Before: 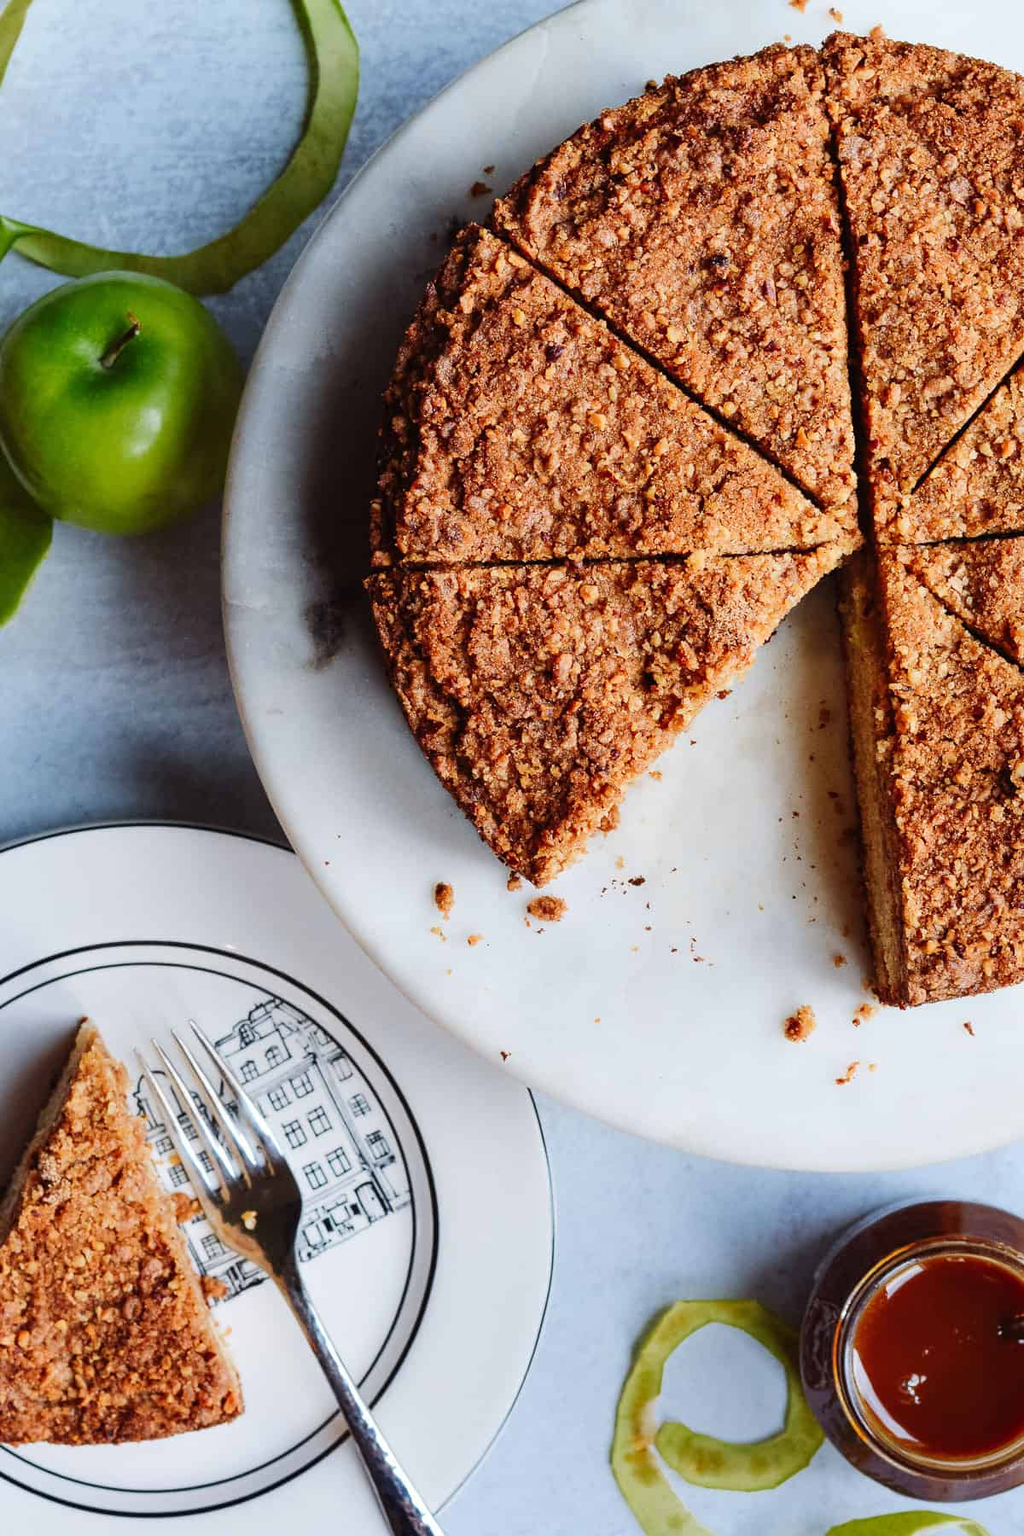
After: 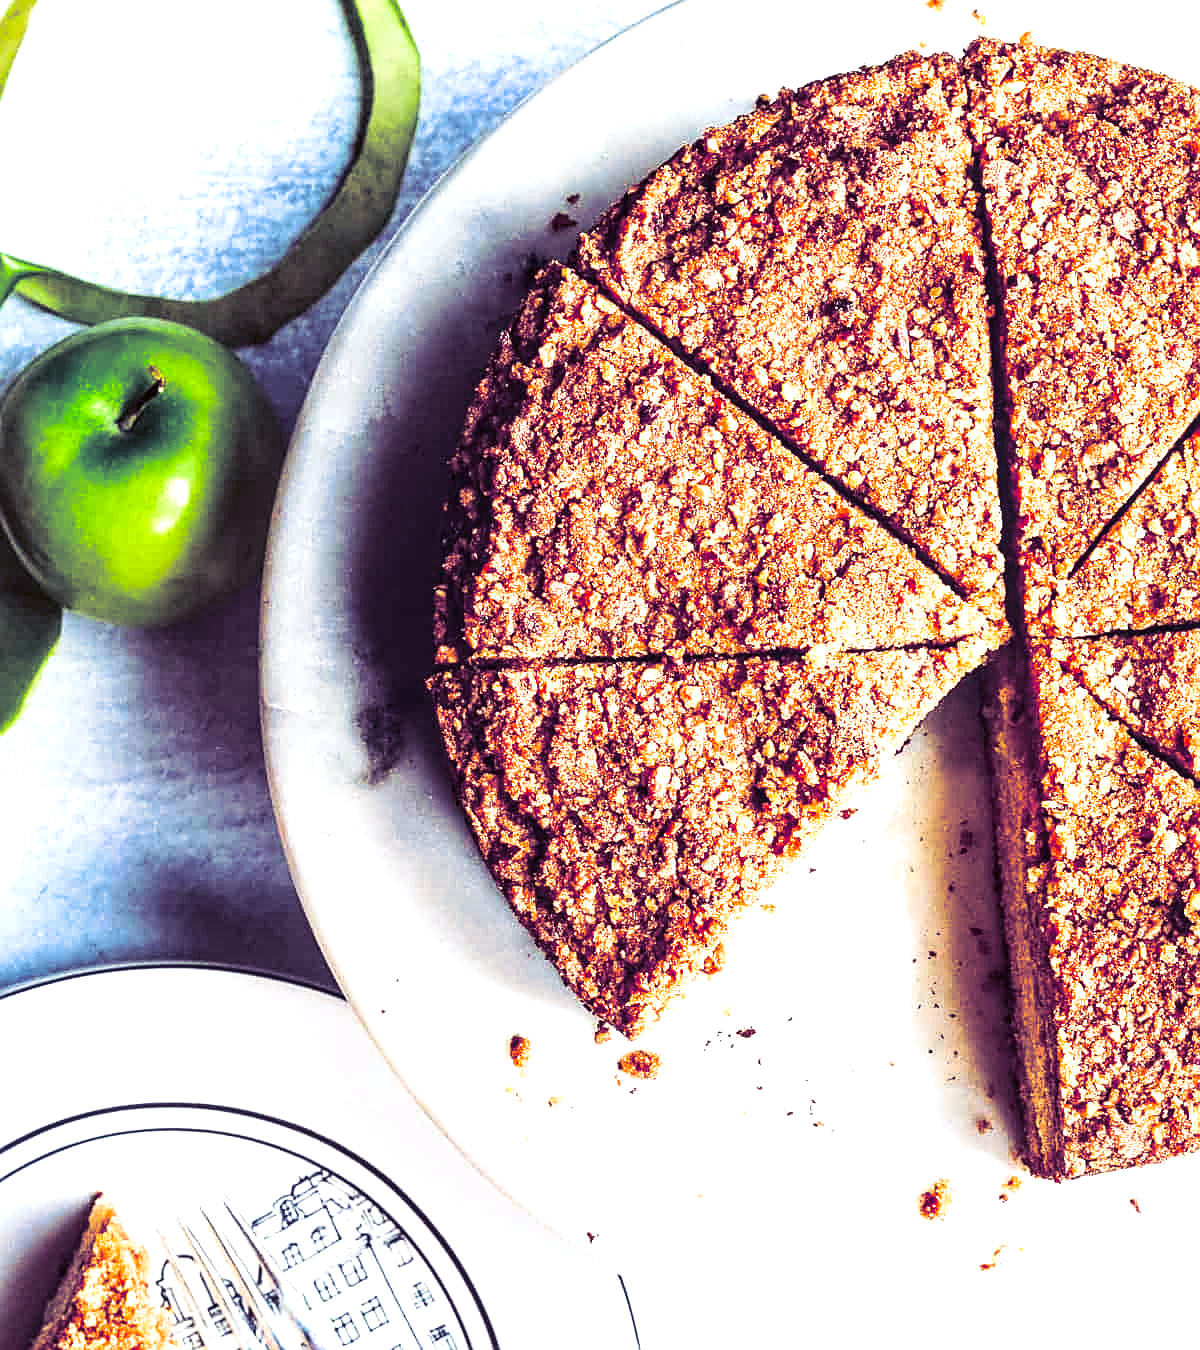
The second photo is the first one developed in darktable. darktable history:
contrast brightness saturation: contrast 0.16, saturation 0.32
sharpen: on, module defaults
crop: bottom 24.988%
exposure: black level correction 0, exposure 1.125 EV, compensate exposure bias true, compensate highlight preservation false
split-toning: shadows › hue 255.6°, shadows › saturation 0.66, highlights › hue 43.2°, highlights › saturation 0.68, balance -50.1
local contrast: detail 130%
